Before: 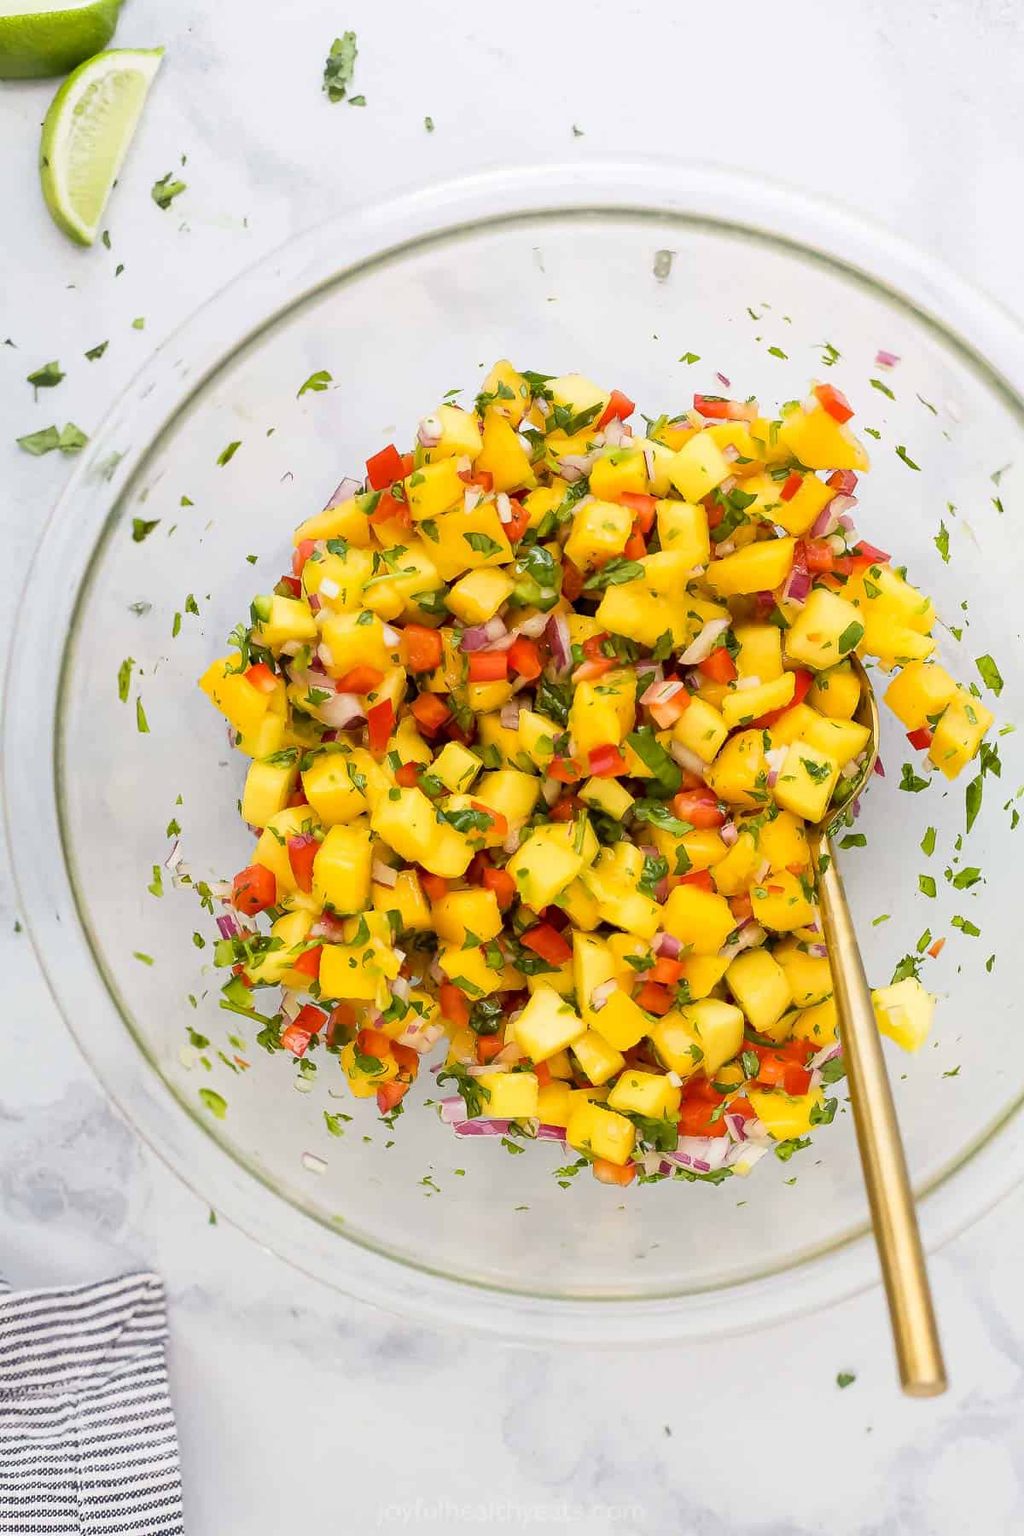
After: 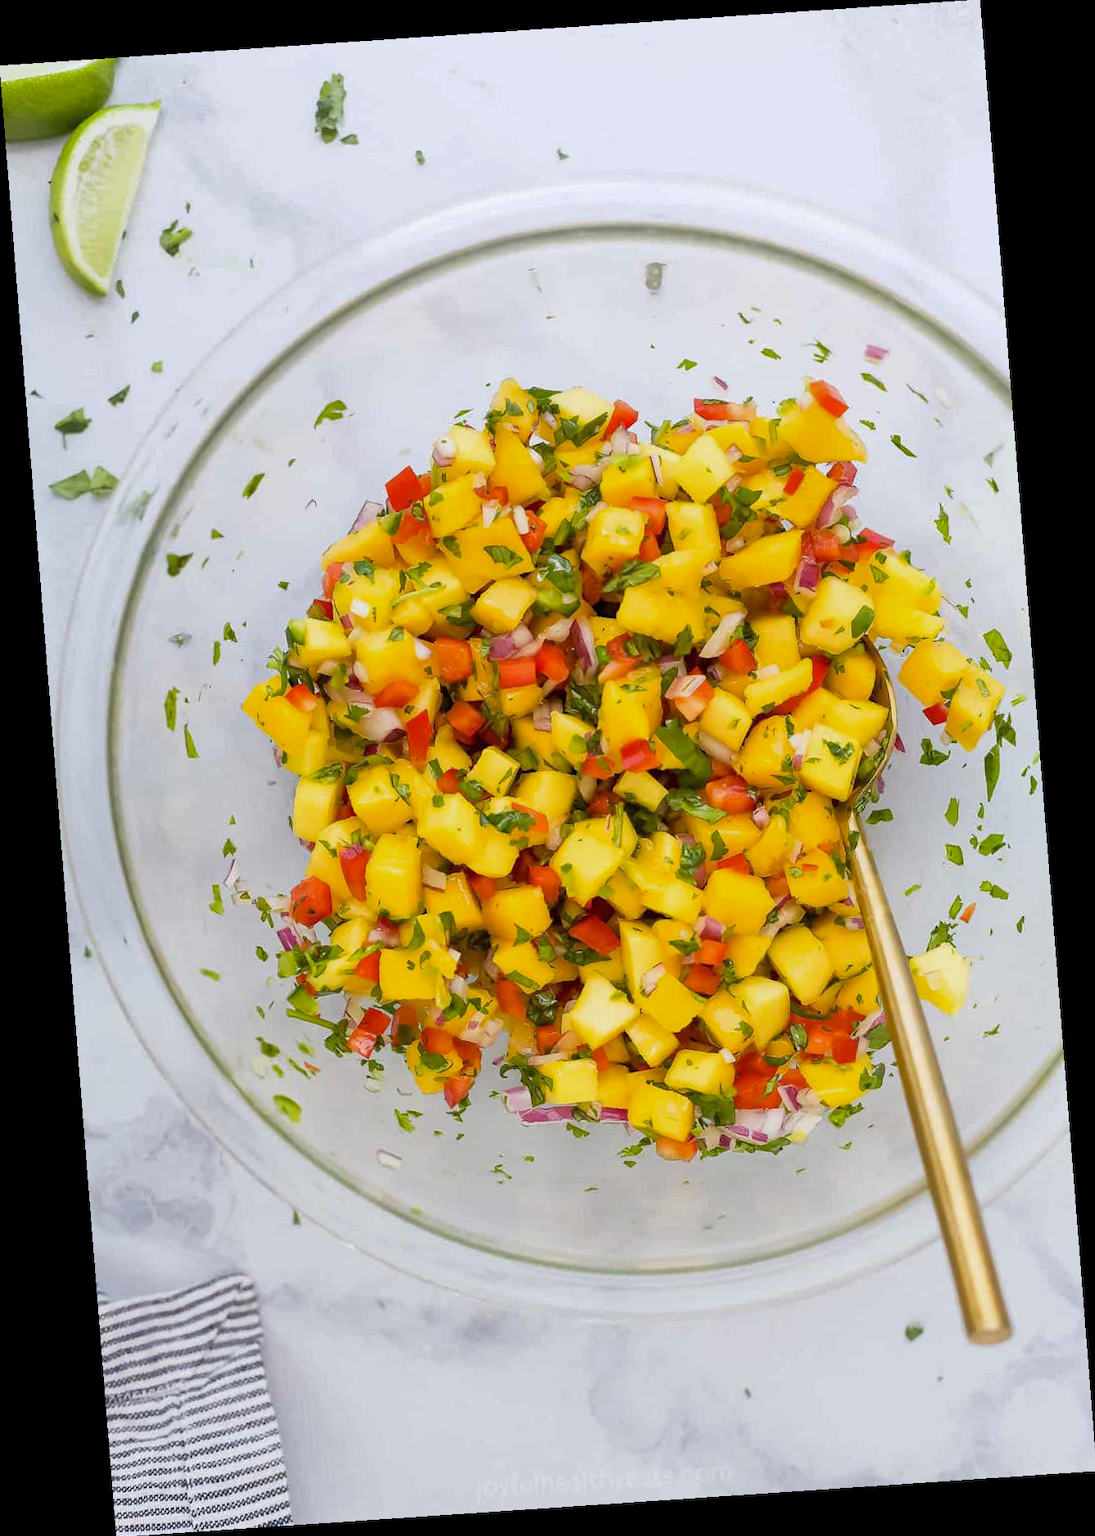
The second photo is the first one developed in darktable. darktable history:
white balance: red 0.983, blue 1.036
shadows and highlights: shadows 25, white point adjustment -3, highlights -30
rotate and perspective: rotation -4.2°, shear 0.006, automatic cropping off
